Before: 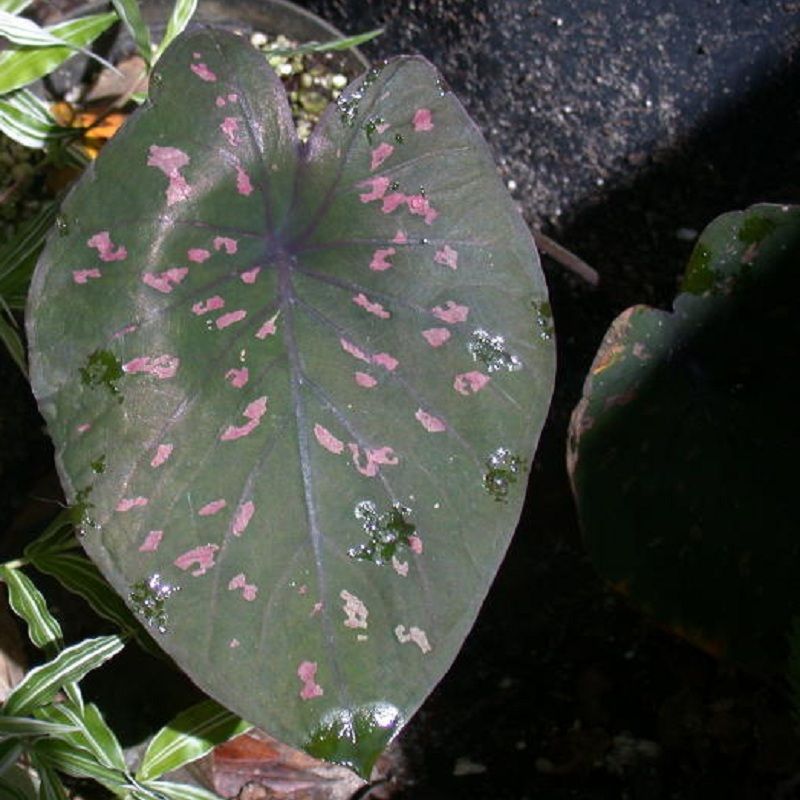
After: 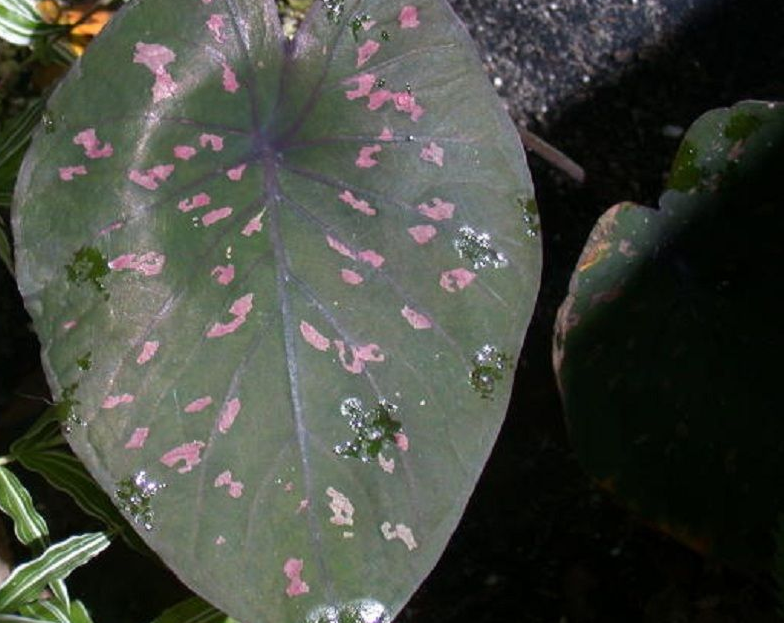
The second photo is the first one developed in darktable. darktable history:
crop and rotate: left 1.826%, top 12.953%, right 0.147%, bottom 9.17%
